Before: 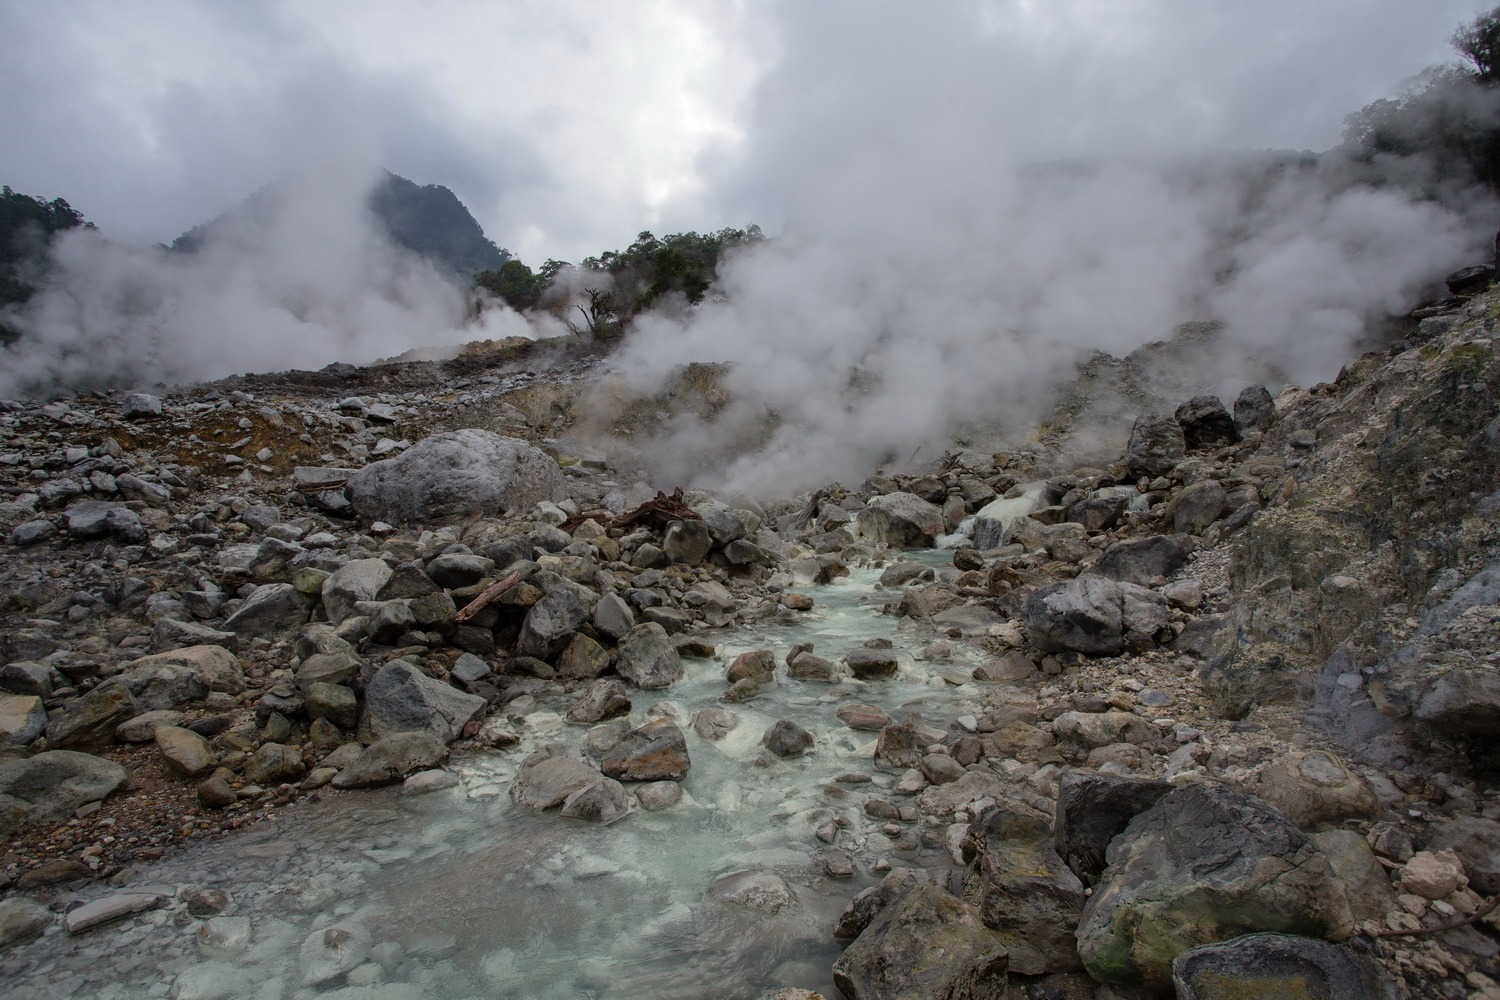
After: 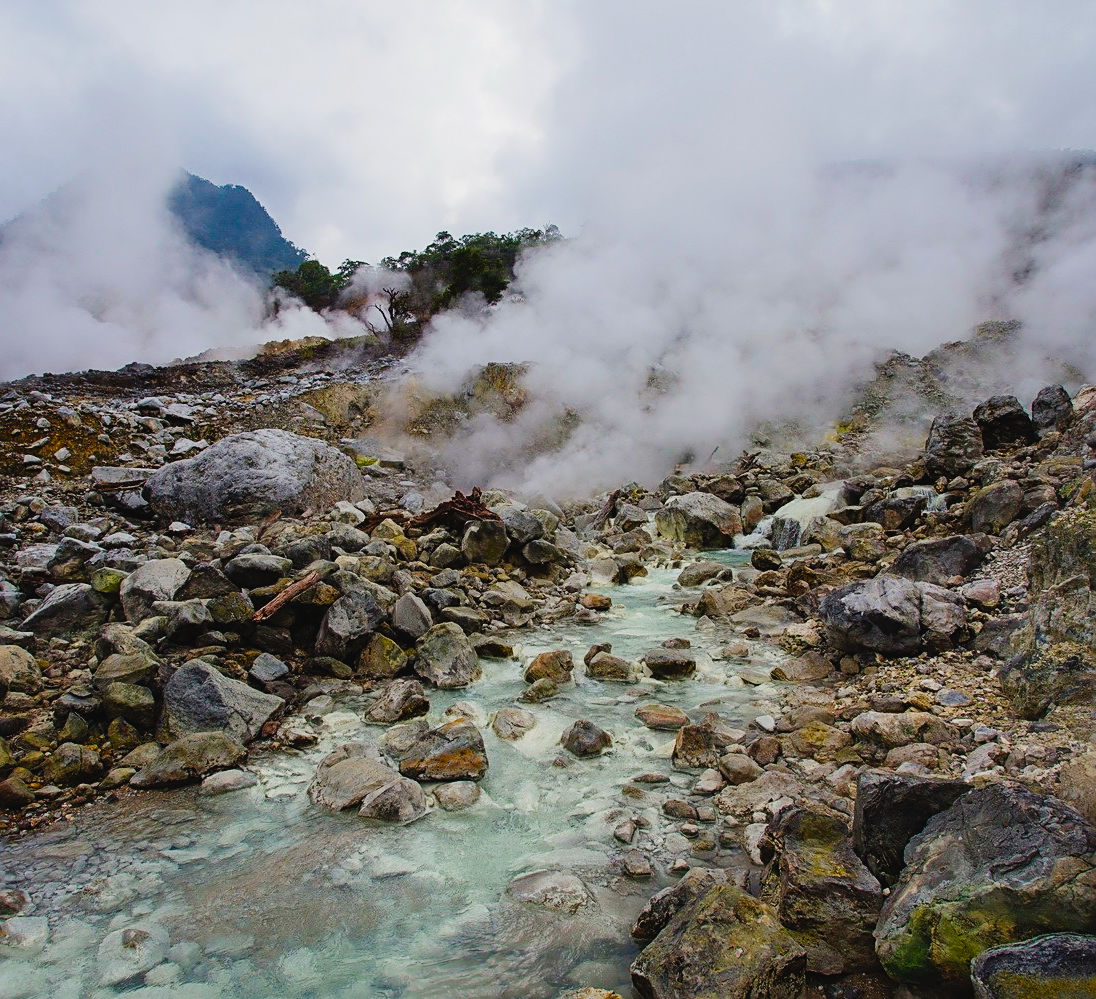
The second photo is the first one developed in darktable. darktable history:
tone curve: curves: ch0 [(0, 0.03) (0.113, 0.087) (0.207, 0.184) (0.515, 0.612) (0.712, 0.793) (1, 0.946)]; ch1 [(0, 0) (0.172, 0.123) (0.317, 0.279) (0.414, 0.382) (0.476, 0.479) (0.505, 0.498) (0.534, 0.534) (0.621, 0.65) (0.709, 0.764) (1, 1)]; ch2 [(0, 0) (0.411, 0.424) (0.505, 0.505) (0.521, 0.524) (0.537, 0.57) (0.65, 0.699) (1, 1)], preserve colors none
crop: left 13.512%, top 0%, right 13.375%
color balance rgb: linear chroma grading › global chroma 15.099%, perceptual saturation grading › global saturation 25.595%, global vibrance 39.521%
sharpen: on, module defaults
